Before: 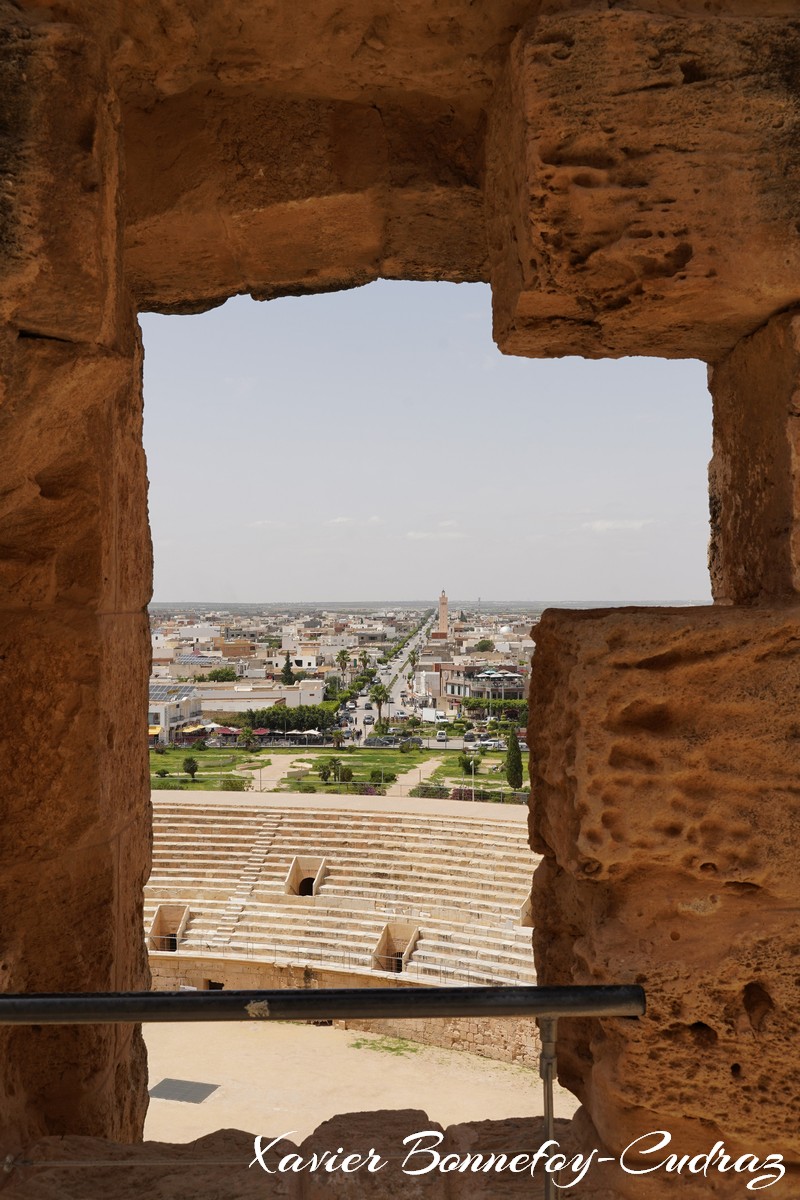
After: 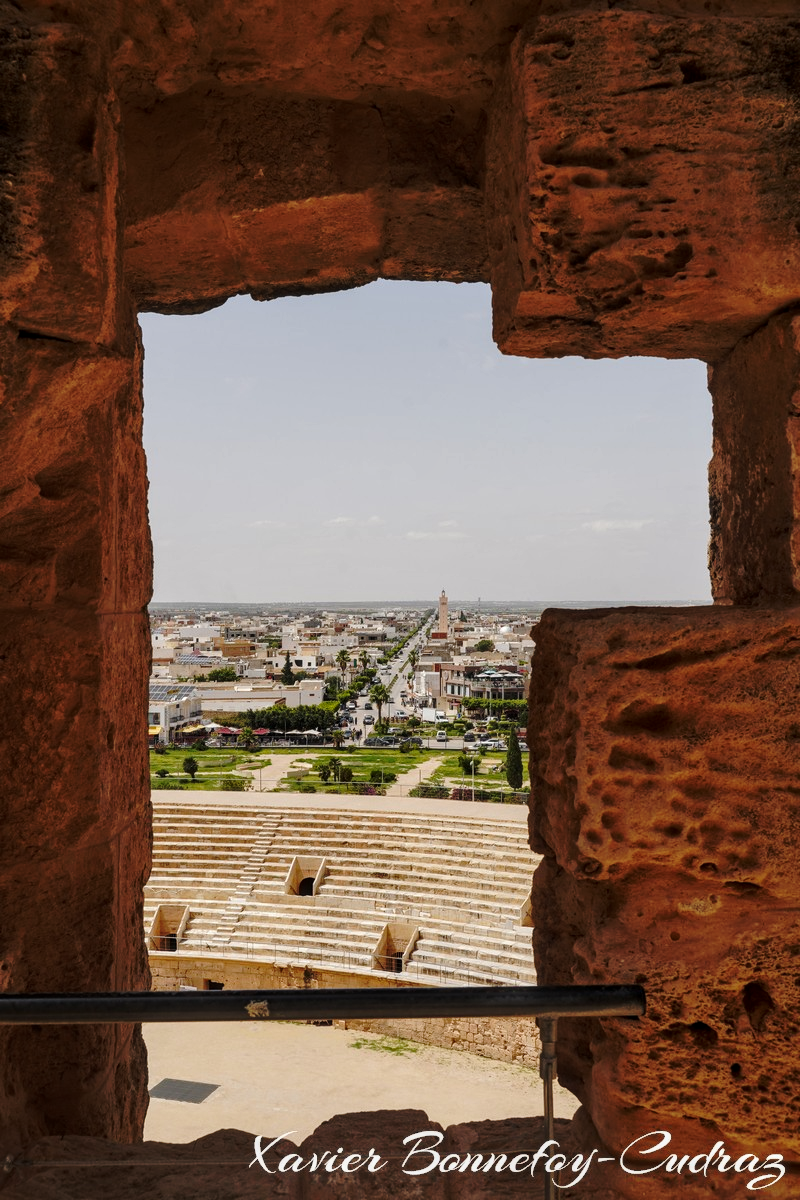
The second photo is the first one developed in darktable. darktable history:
base curve: curves: ch0 [(0, 0) (0.073, 0.04) (0.157, 0.139) (0.492, 0.492) (0.758, 0.758) (1, 1)], preserve colors none
local contrast: on, module defaults
